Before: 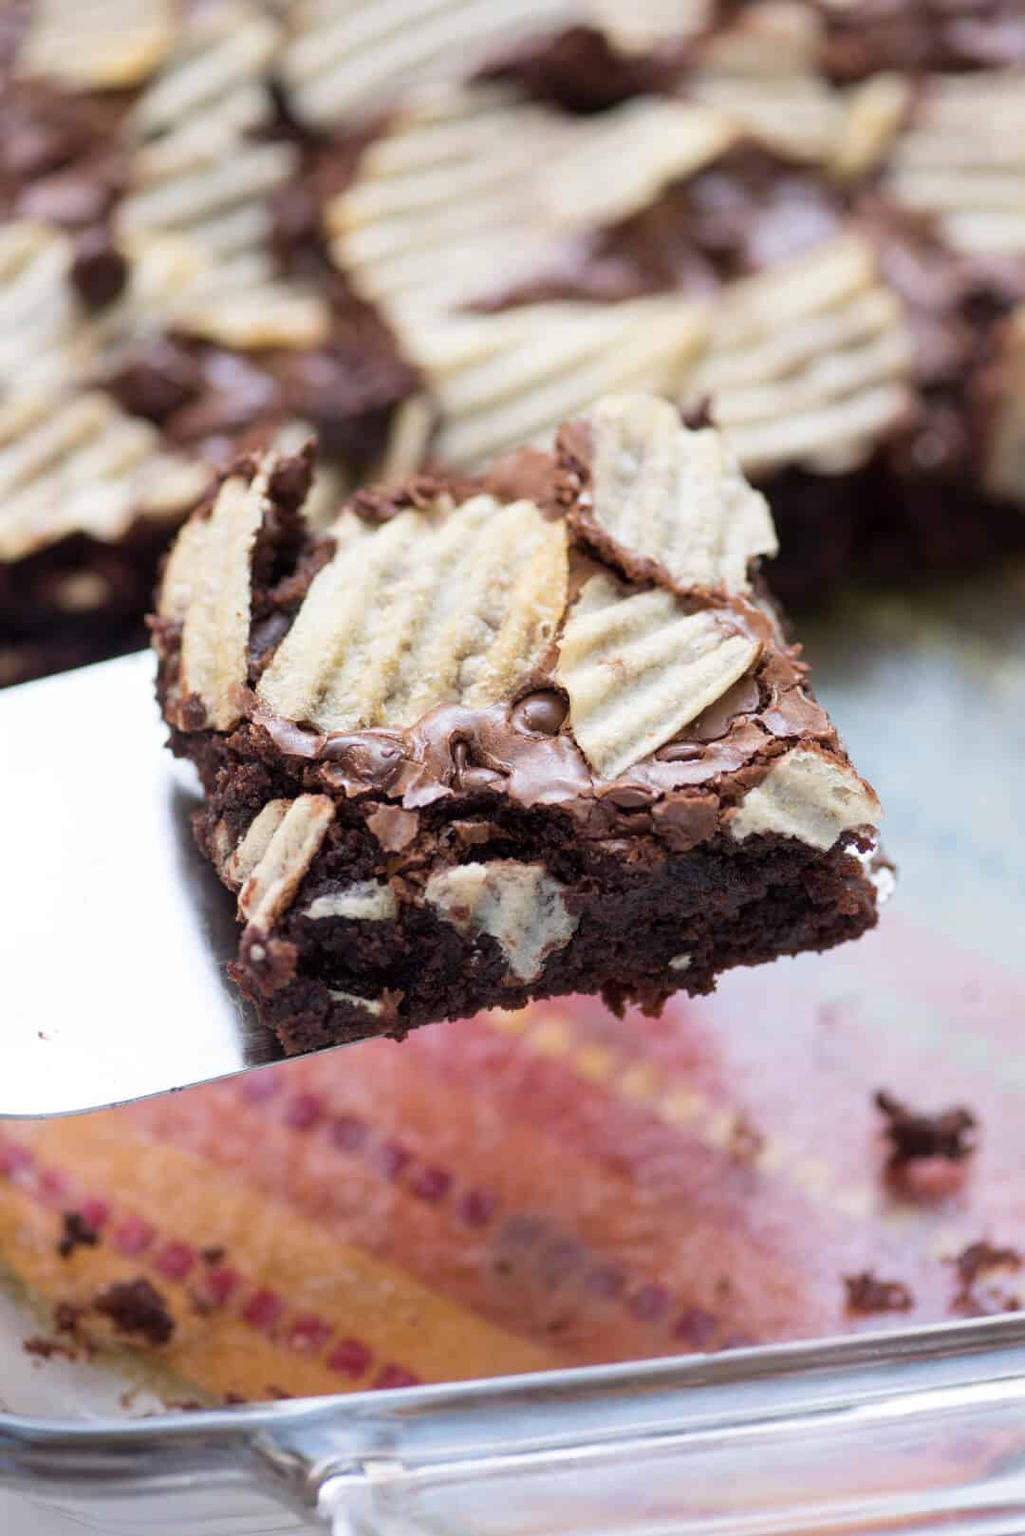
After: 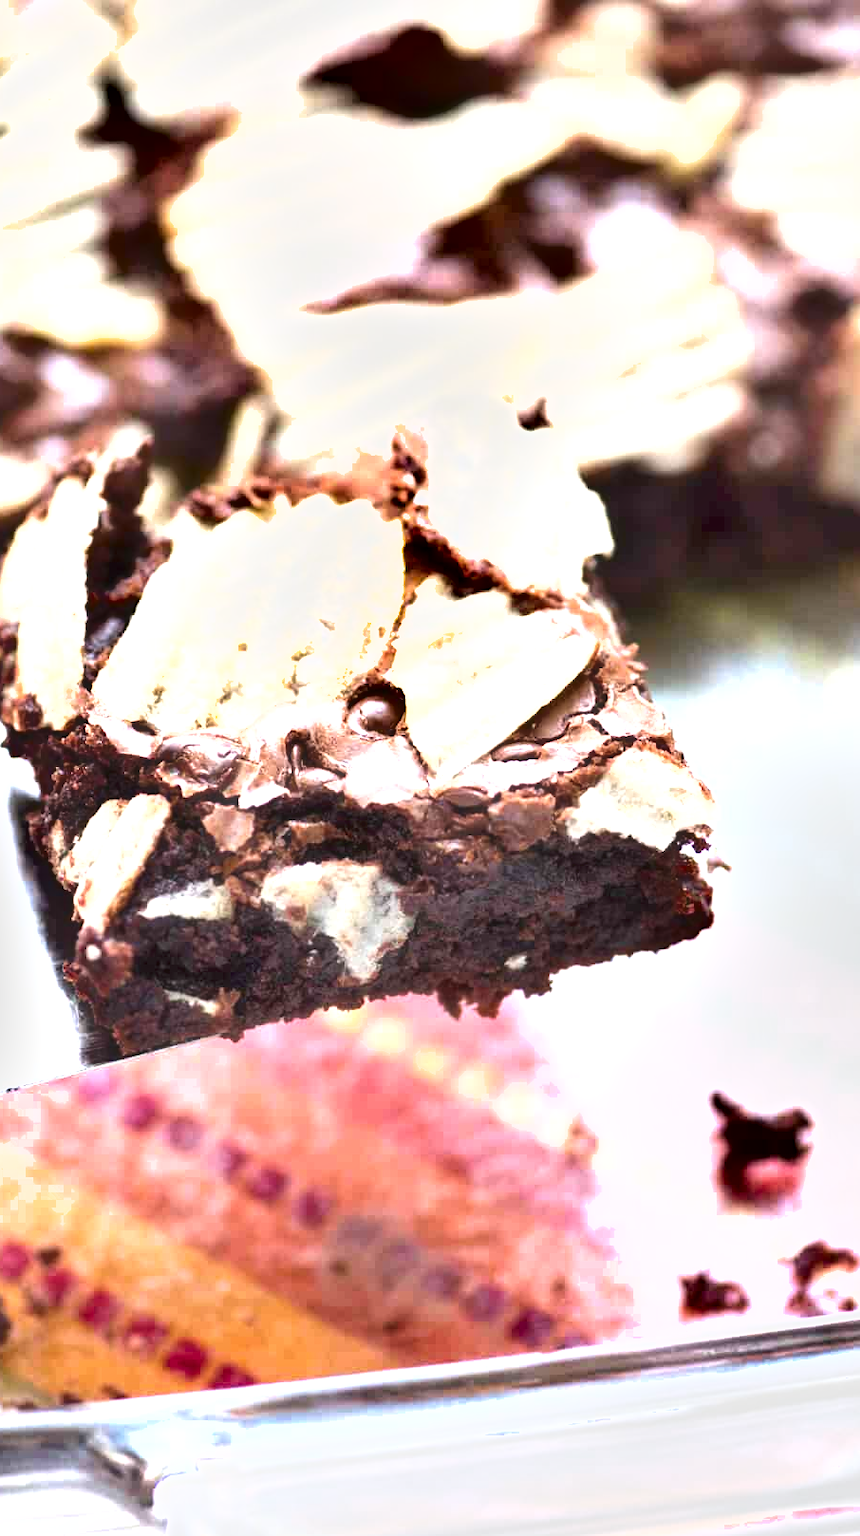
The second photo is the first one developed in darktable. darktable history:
crop: left 16.104%
color balance rgb: power › hue 73.7°, perceptual saturation grading › global saturation 0.369%, contrast -9.402%
shadows and highlights: low approximation 0.01, soften with gaussian
exposure: black level correction 0, exposure 1.673 EV, compensate highlight preservation false
haze removal: strength -0.096, compatibility mode true, adaptive false
